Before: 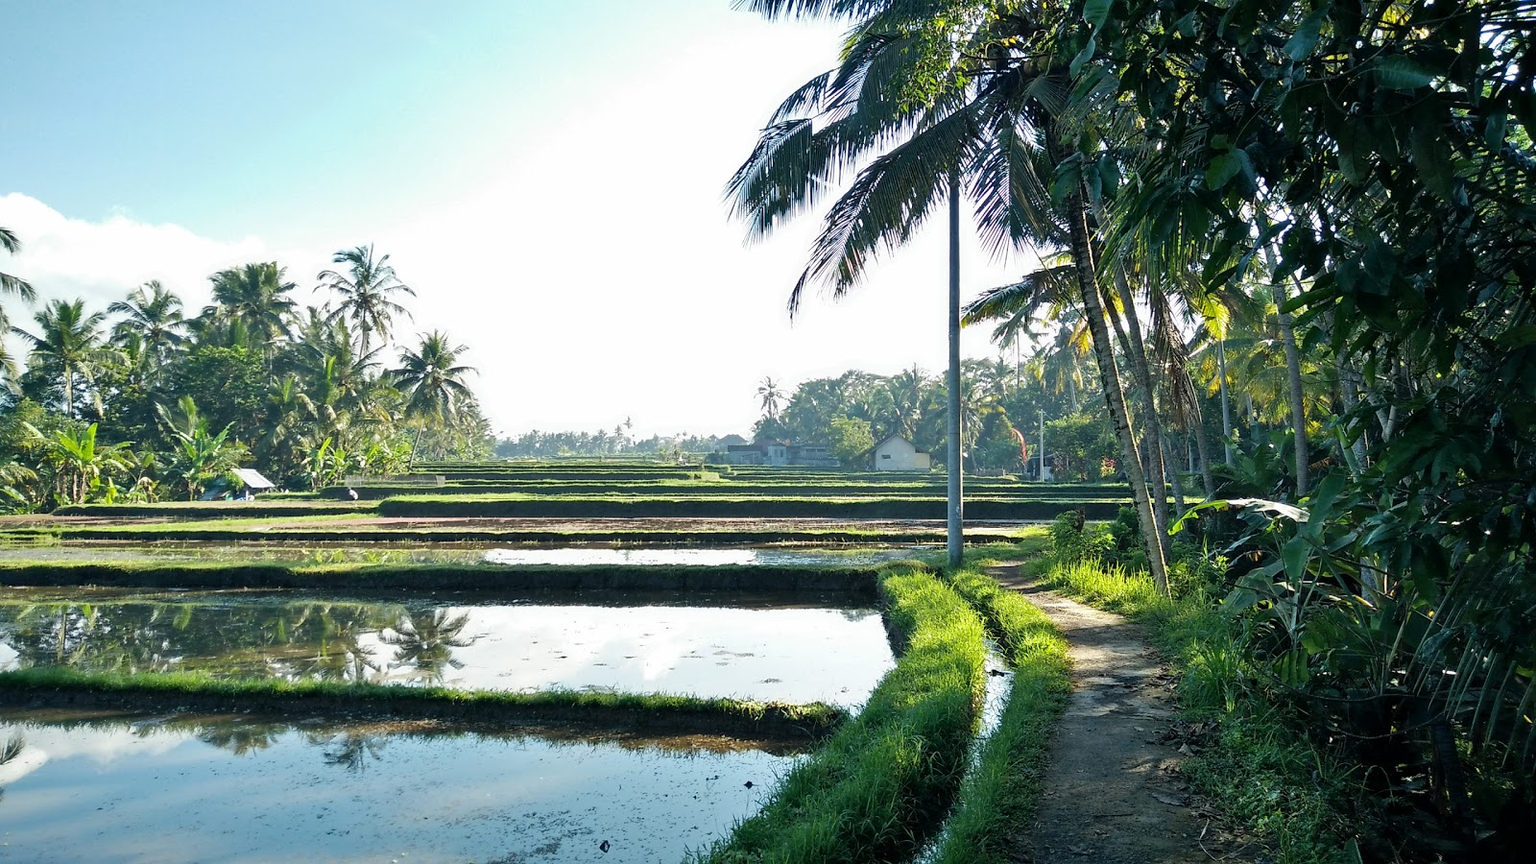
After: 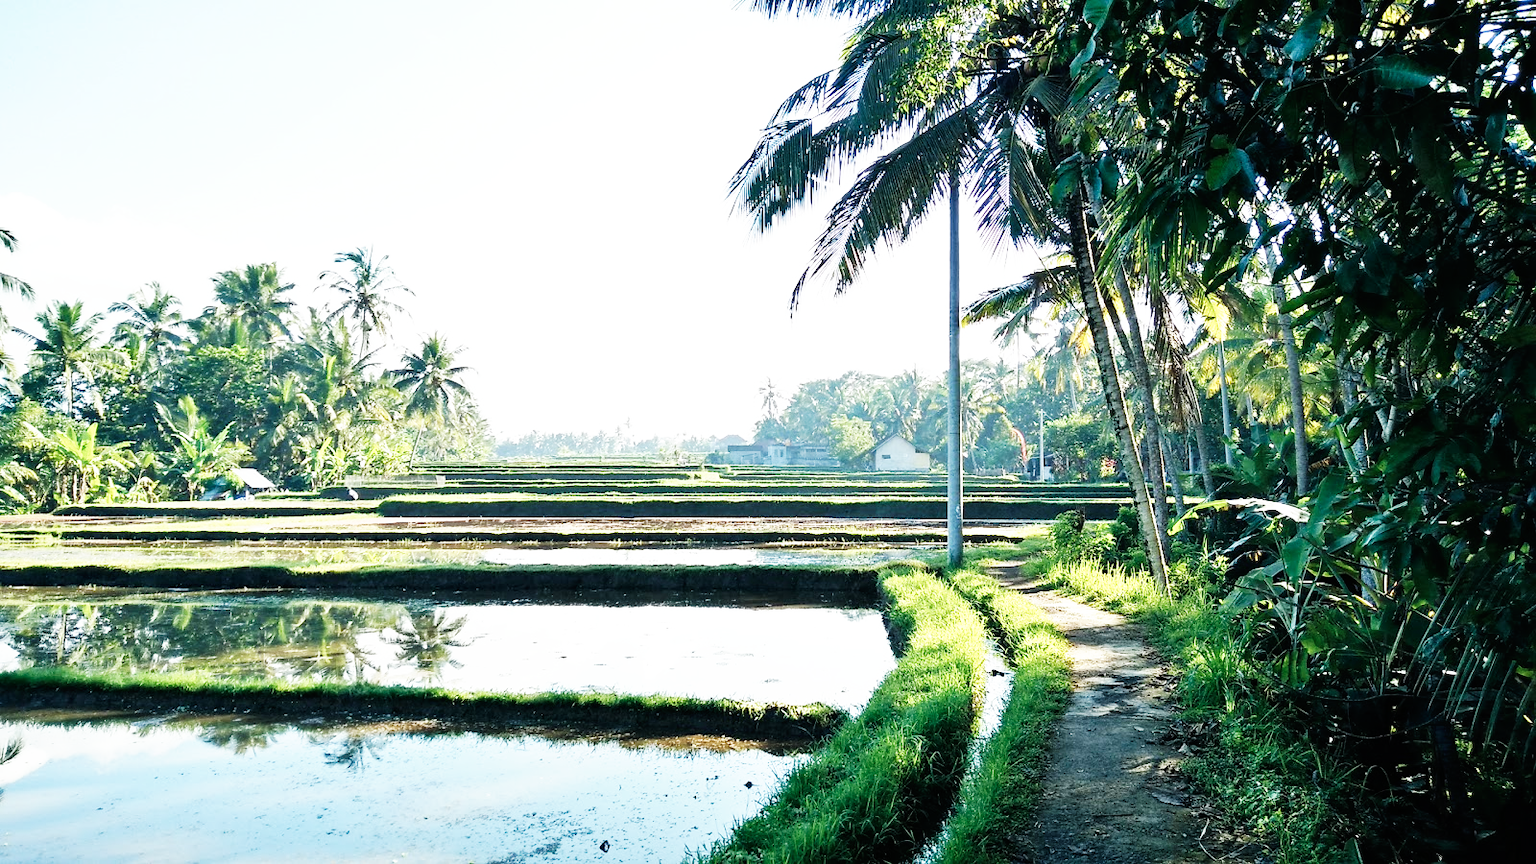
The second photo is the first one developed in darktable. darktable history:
base curve: curves: ch0 [(0, 0) (0.007, 0.004) (0.027, 0.03) (0.046, 0.07) (0.207, 0.54) (0.442, 0.872) (0.673, 0.972) (1, 1)], preserve colors none
color balance rgb: perceptual saturation grading › global saturation -12.809%, global vibrance 15.752%, saturation formula JzAzBz (2021)
